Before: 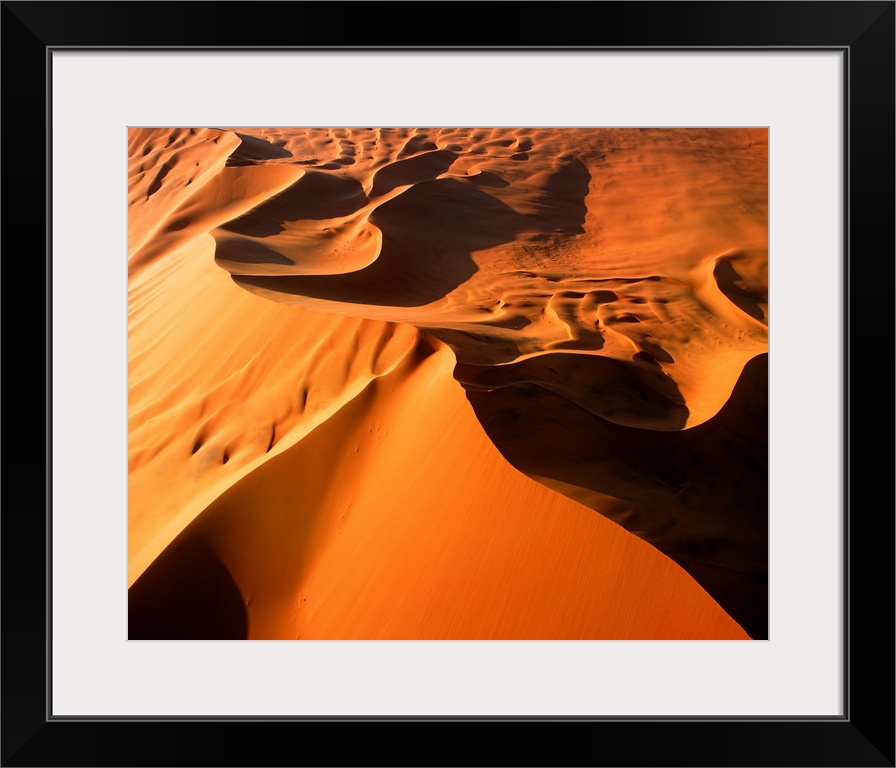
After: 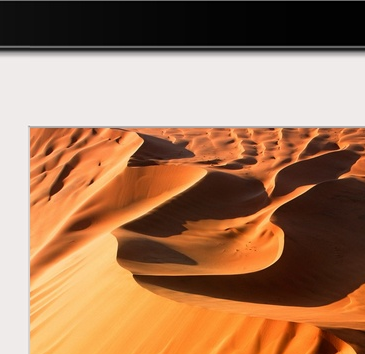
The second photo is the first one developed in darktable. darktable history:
crop and rotate: left 10.996%, top 0.078%, right 48.232%, bottom 53.729%
